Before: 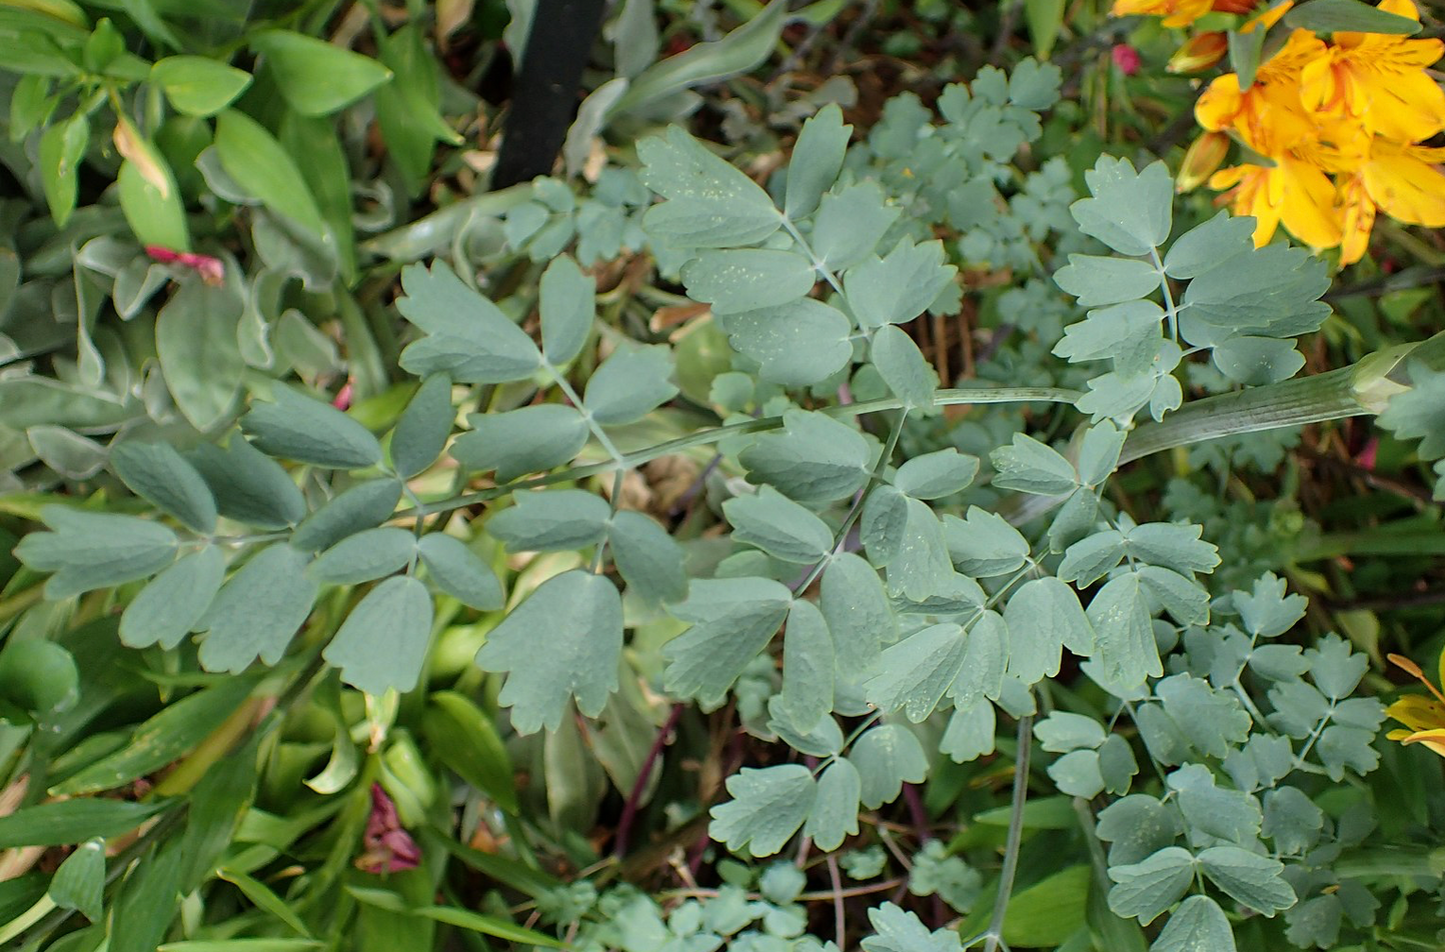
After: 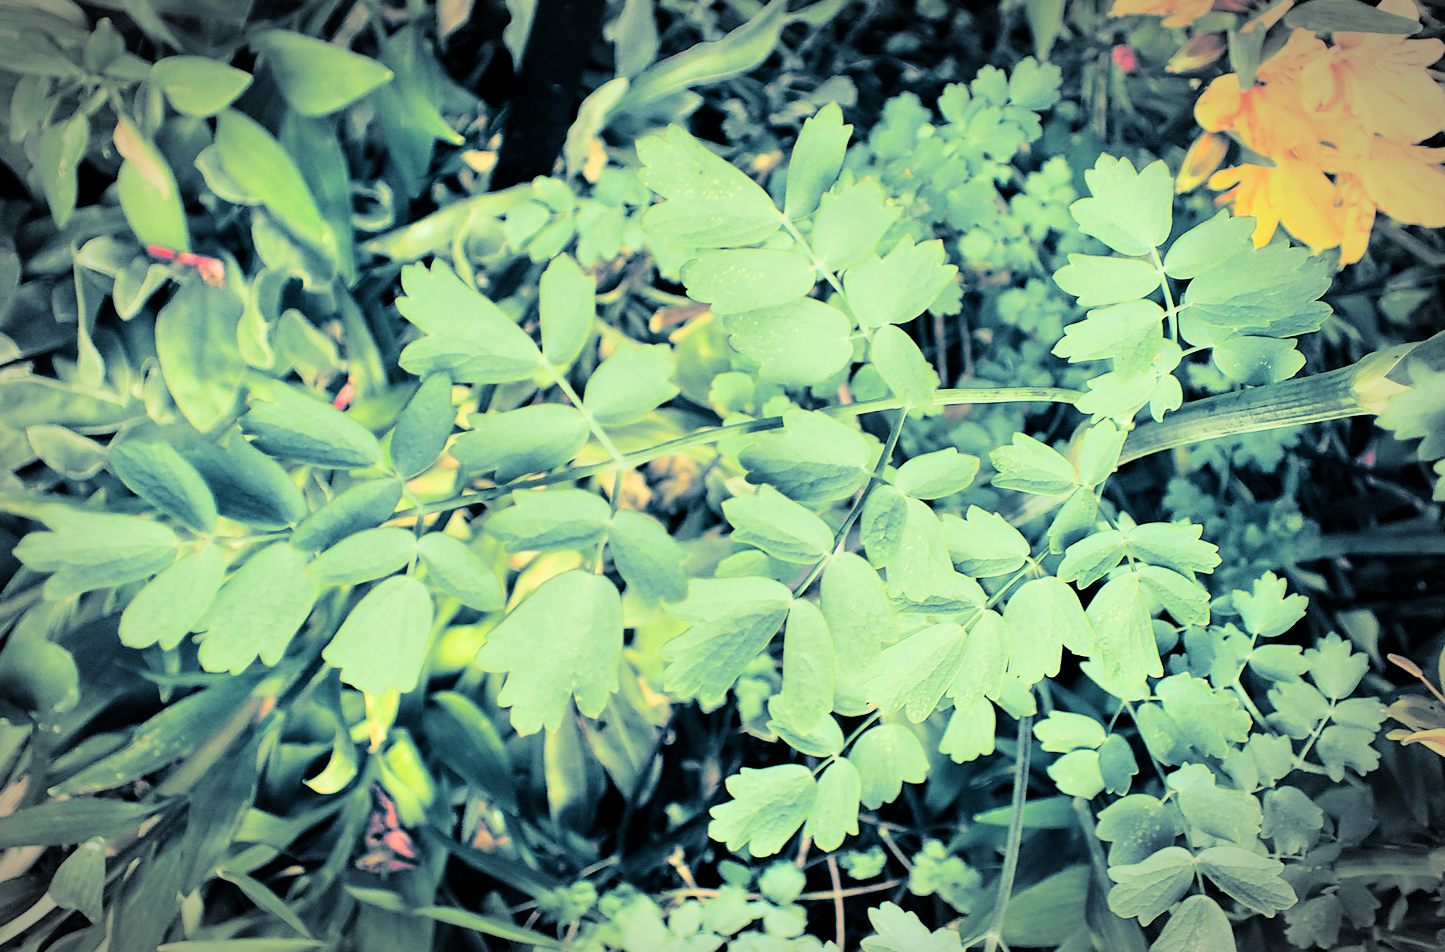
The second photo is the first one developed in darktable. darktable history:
tone curve: curves: ch0 [(0, 0) (0.004, 0) (0.133, 0.071) (0.325, 0.456) (0.832, 0.957) (1, 1)], color space Lab, linked channels, preserve colors none
channel mixer: red [0, 0, 0, 1, 0, 0, 0], green [0 ×4, 1, 0, 0], blue [0, 0, 0, 0.1, 0.1, 0.8, 0]
velvia: on, module defaults
split-toning: shadows › hue 212.4°, balance -70
vignetting: fall-off start 79.43%, saturation -0.649, width/height ratio 1.327, unbound false
